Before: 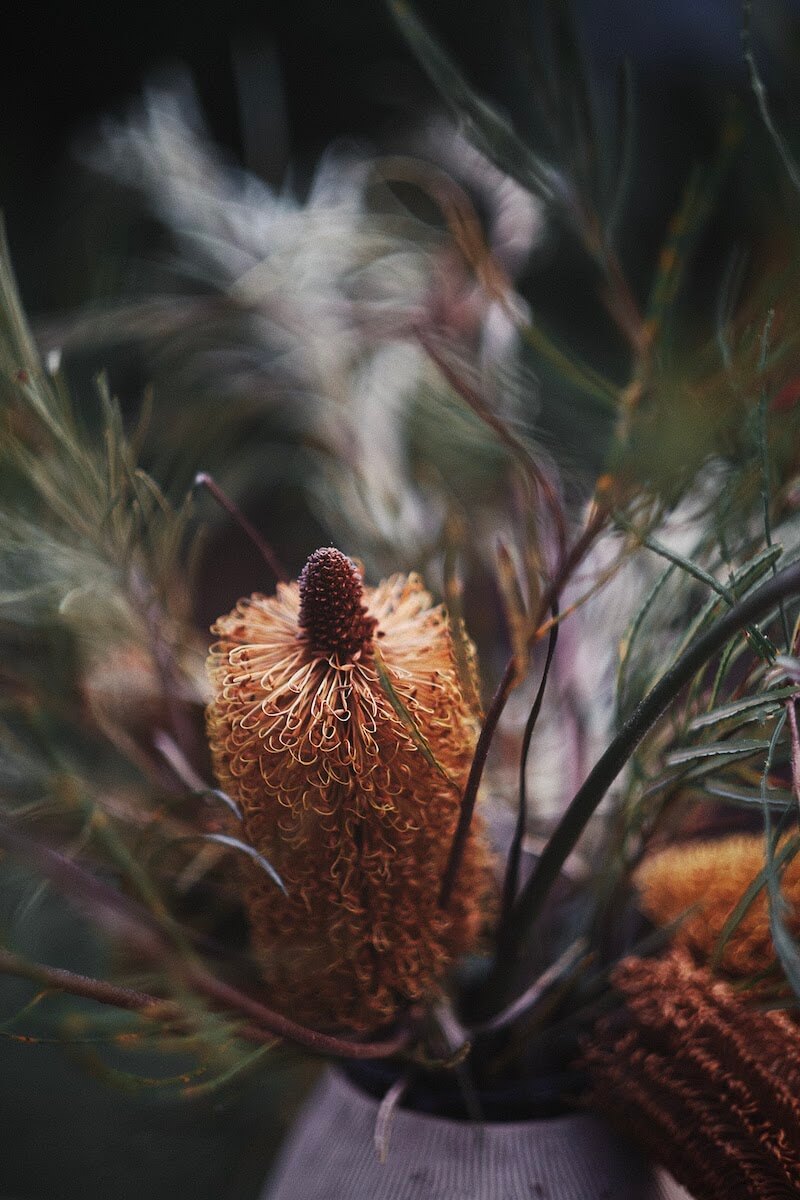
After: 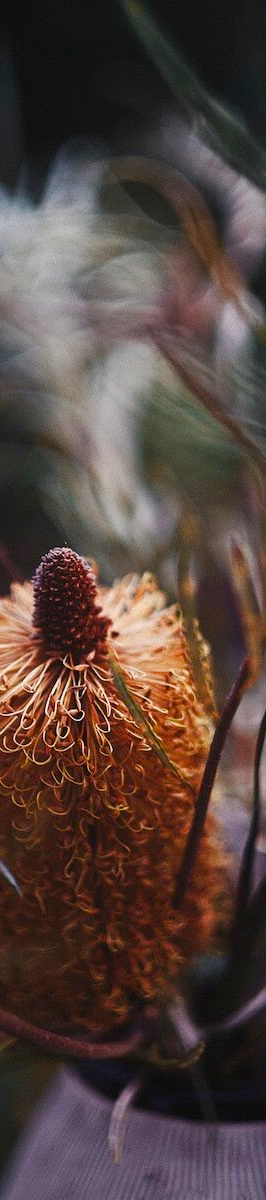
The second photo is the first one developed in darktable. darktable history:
crop: left 33.36%, right 33.36%
color balance rgb: linear chroma grading › shadows 32%, linear chroma grading › global chroma -2%, linear chroma grading › mid-tones 4%, perceptual saturation grading › global saturation -2%, perceptual saturation grading › highlights -8%, perceptual saturation grading › mid-tones 8%, perceptual saturation grading › shadows 4%, perceptual brilliance grading › highlights 8%, perceptual brilliance grading › mid-tones 4%, perceptual brilliance grading › shadows 2%, global vibrance 16%, saturation formula JzAzBz (2021)
exposure: exposure -0.157 EV, compensate highlight preservation false
